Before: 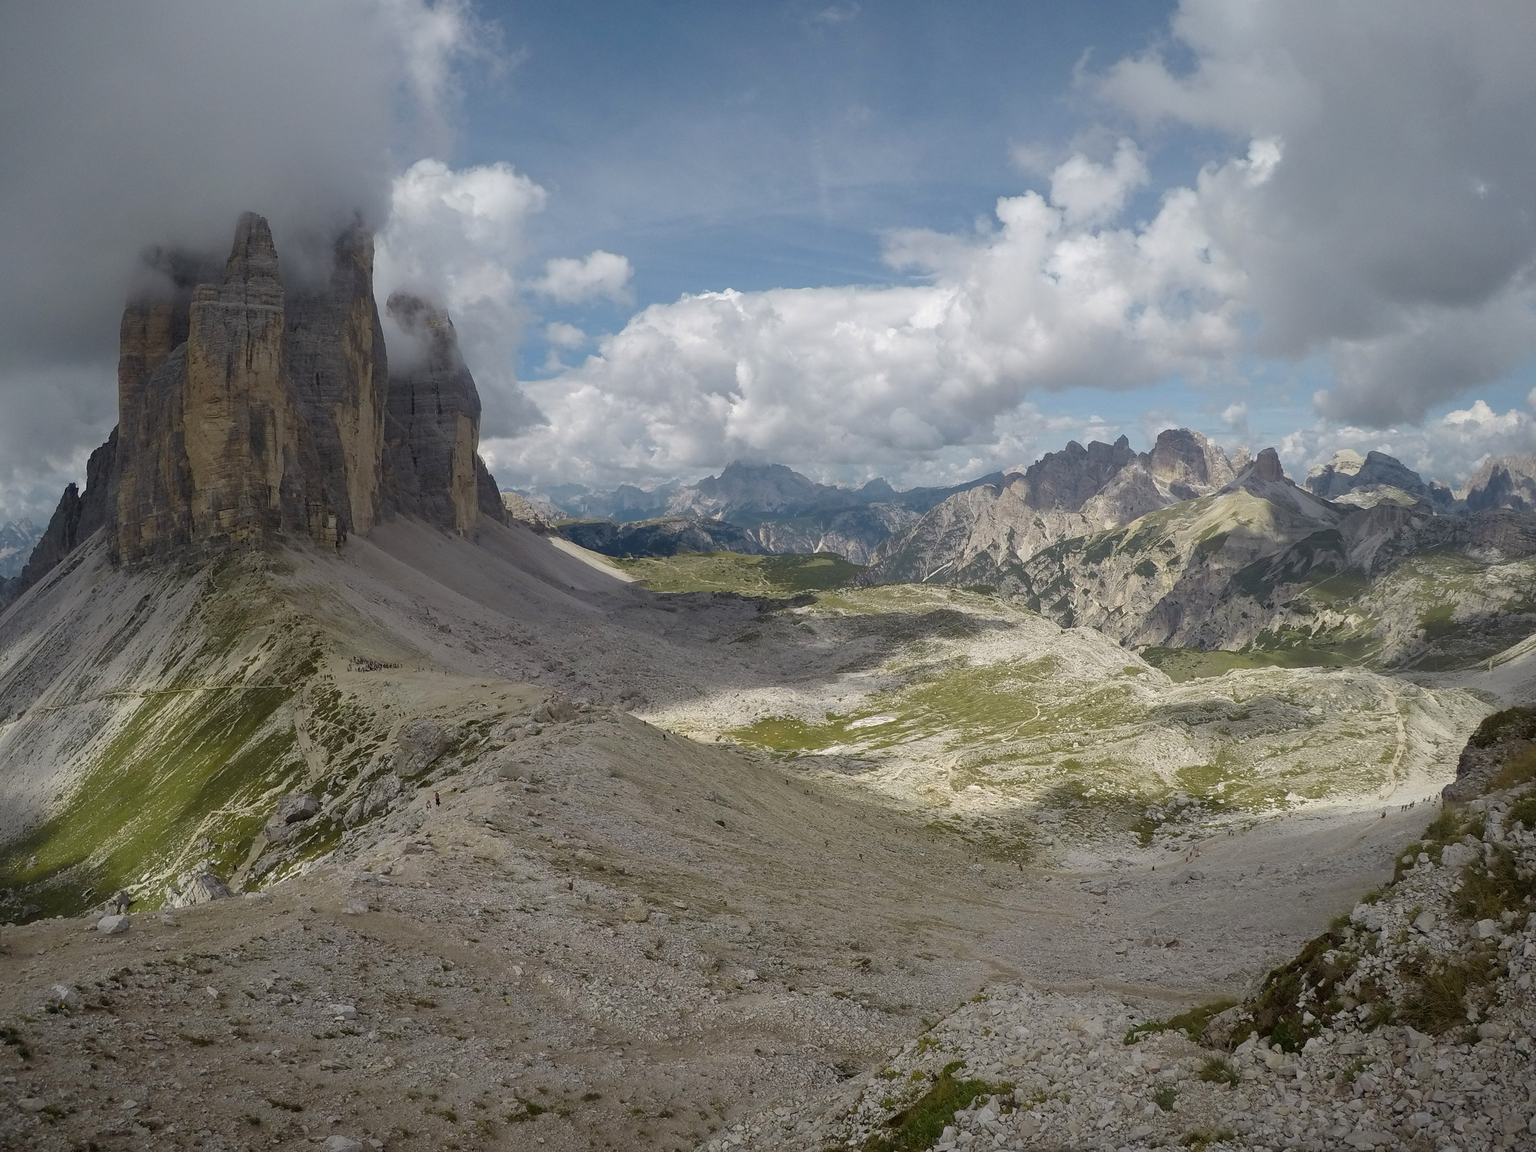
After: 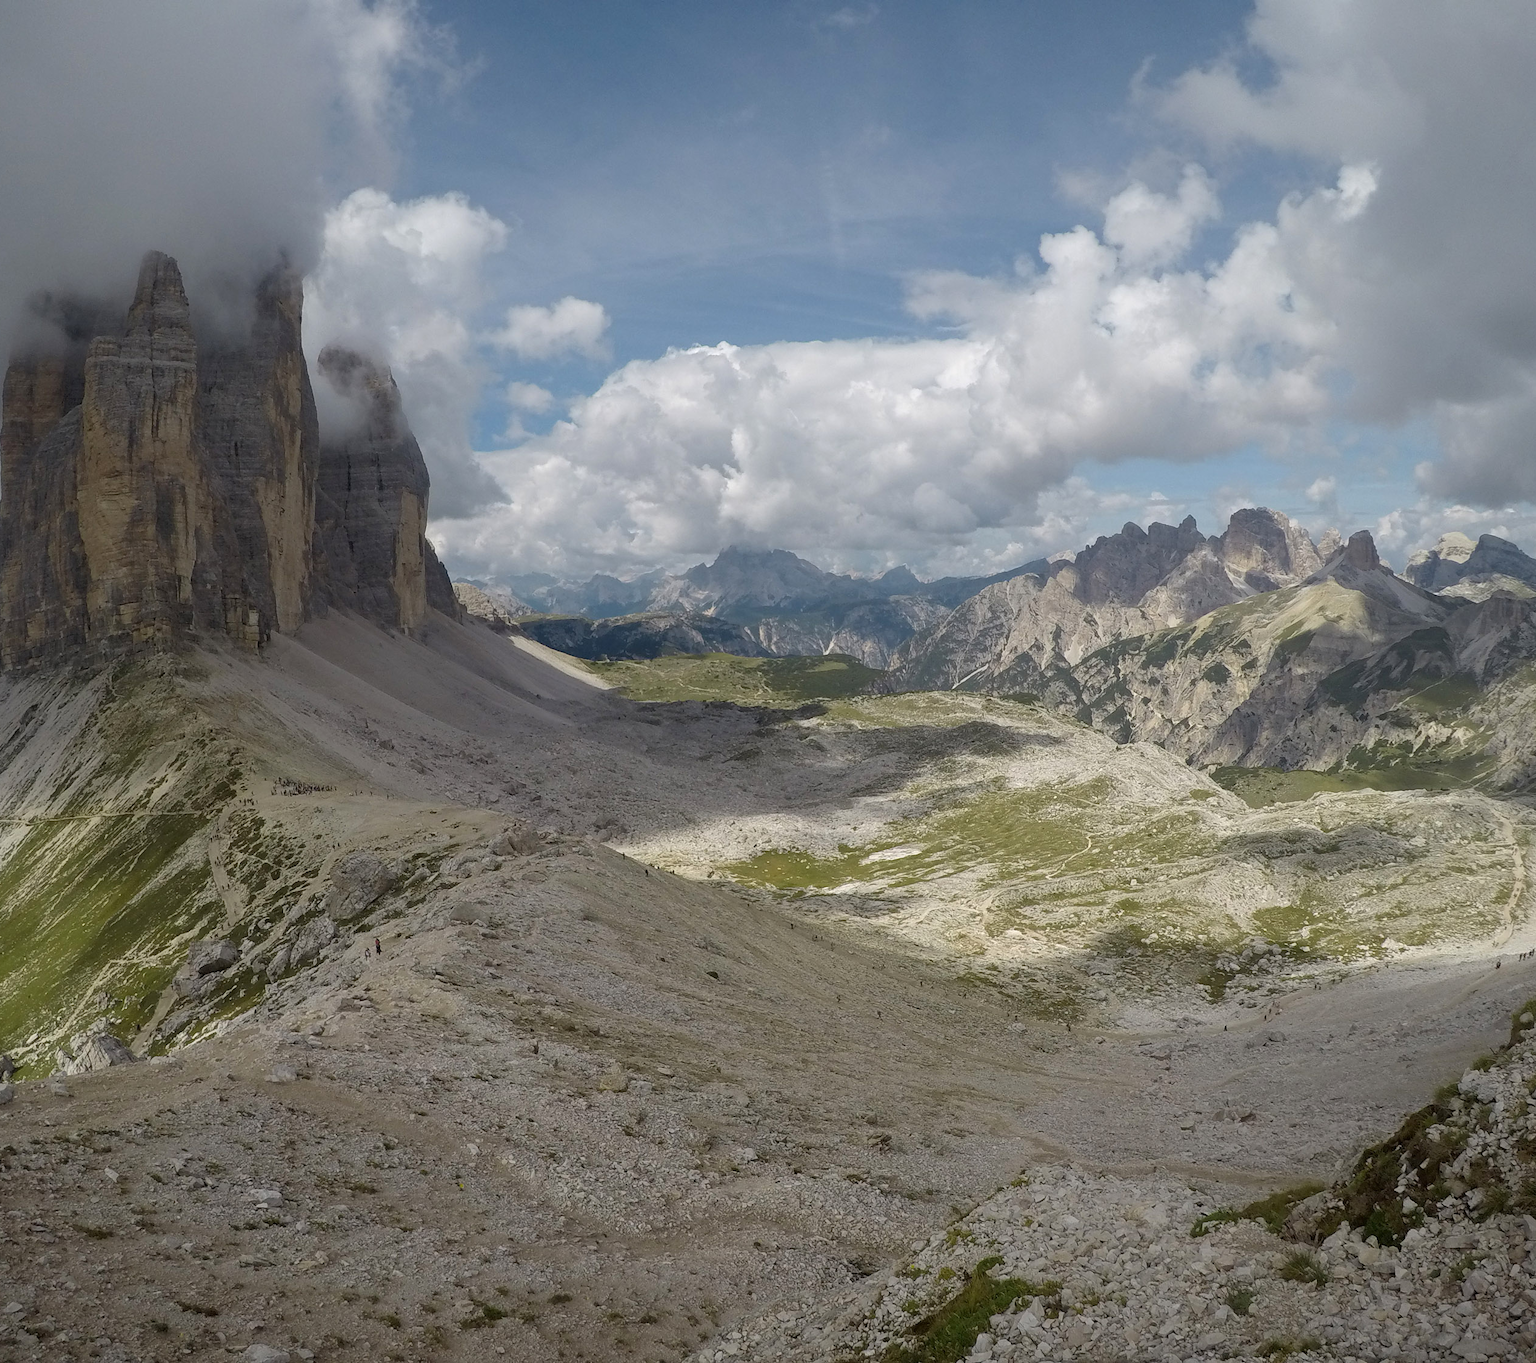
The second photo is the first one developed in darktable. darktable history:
crop: left 7.714%, right 7.793%
